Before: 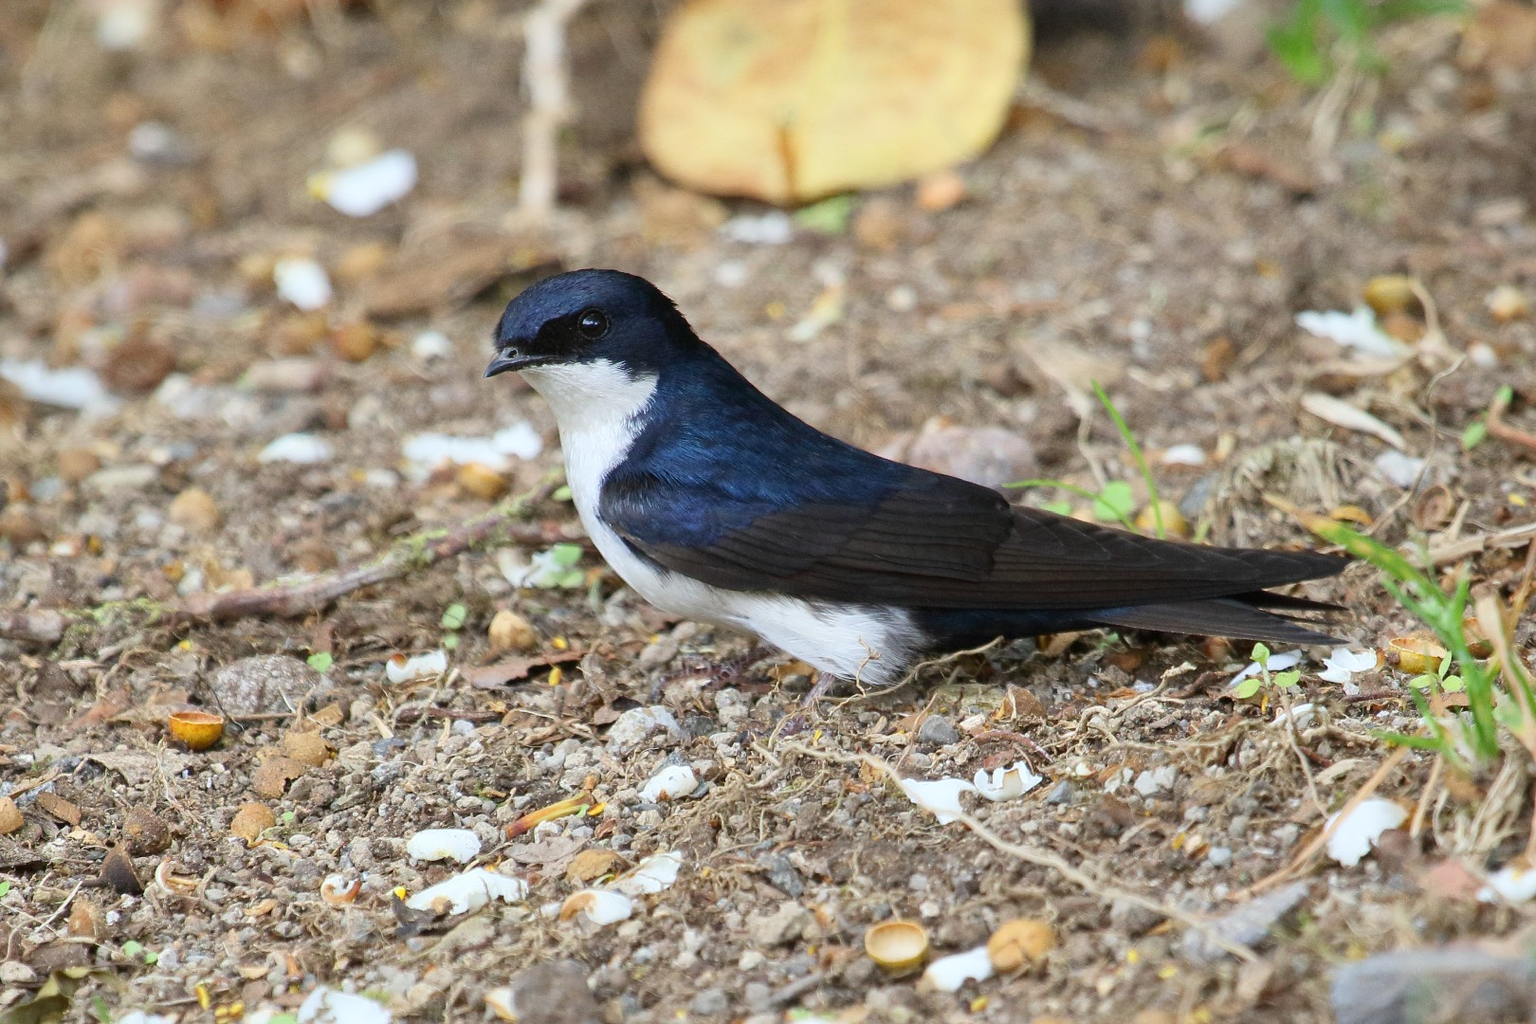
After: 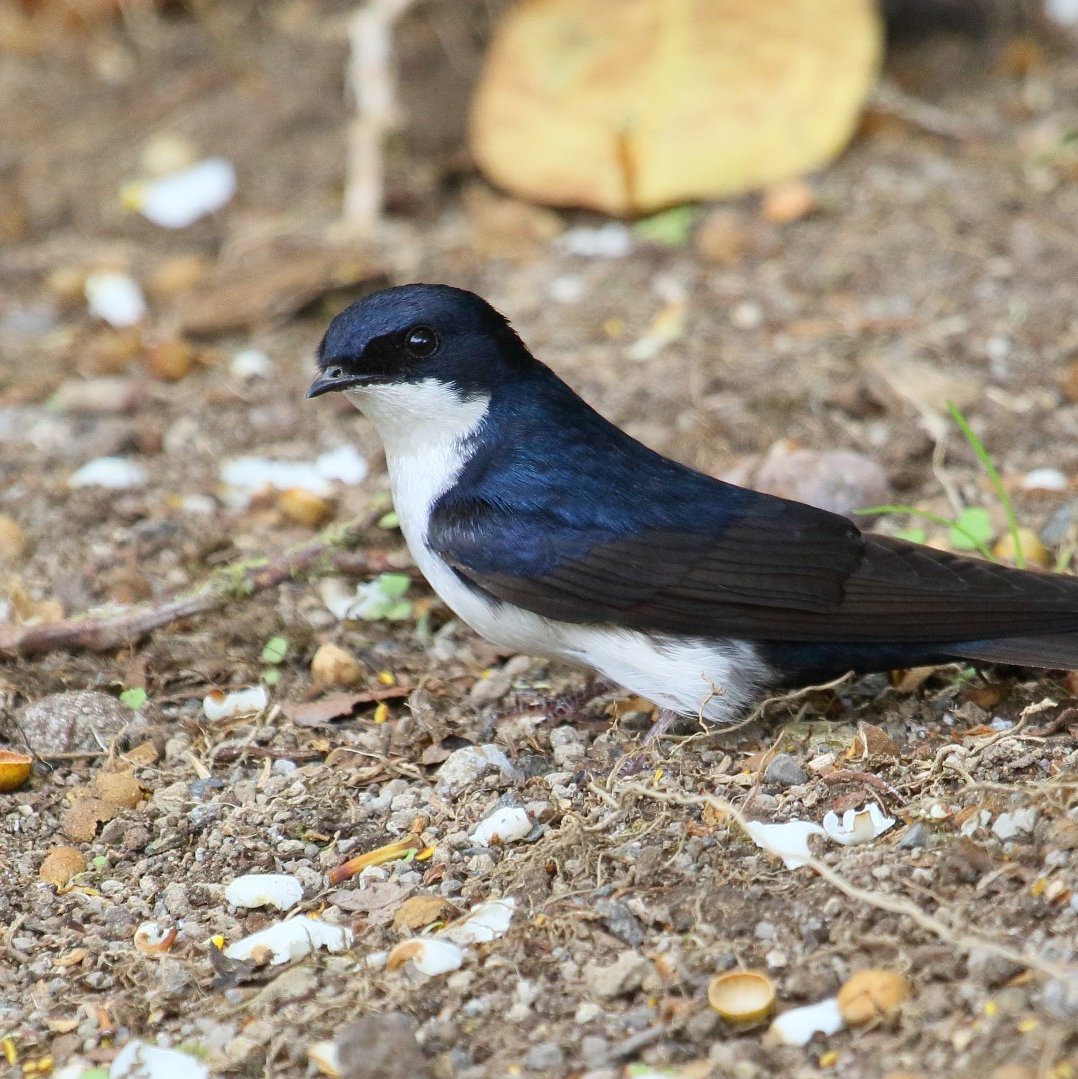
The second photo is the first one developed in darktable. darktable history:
crop and rotate: left 12.632%, right 20.771%
